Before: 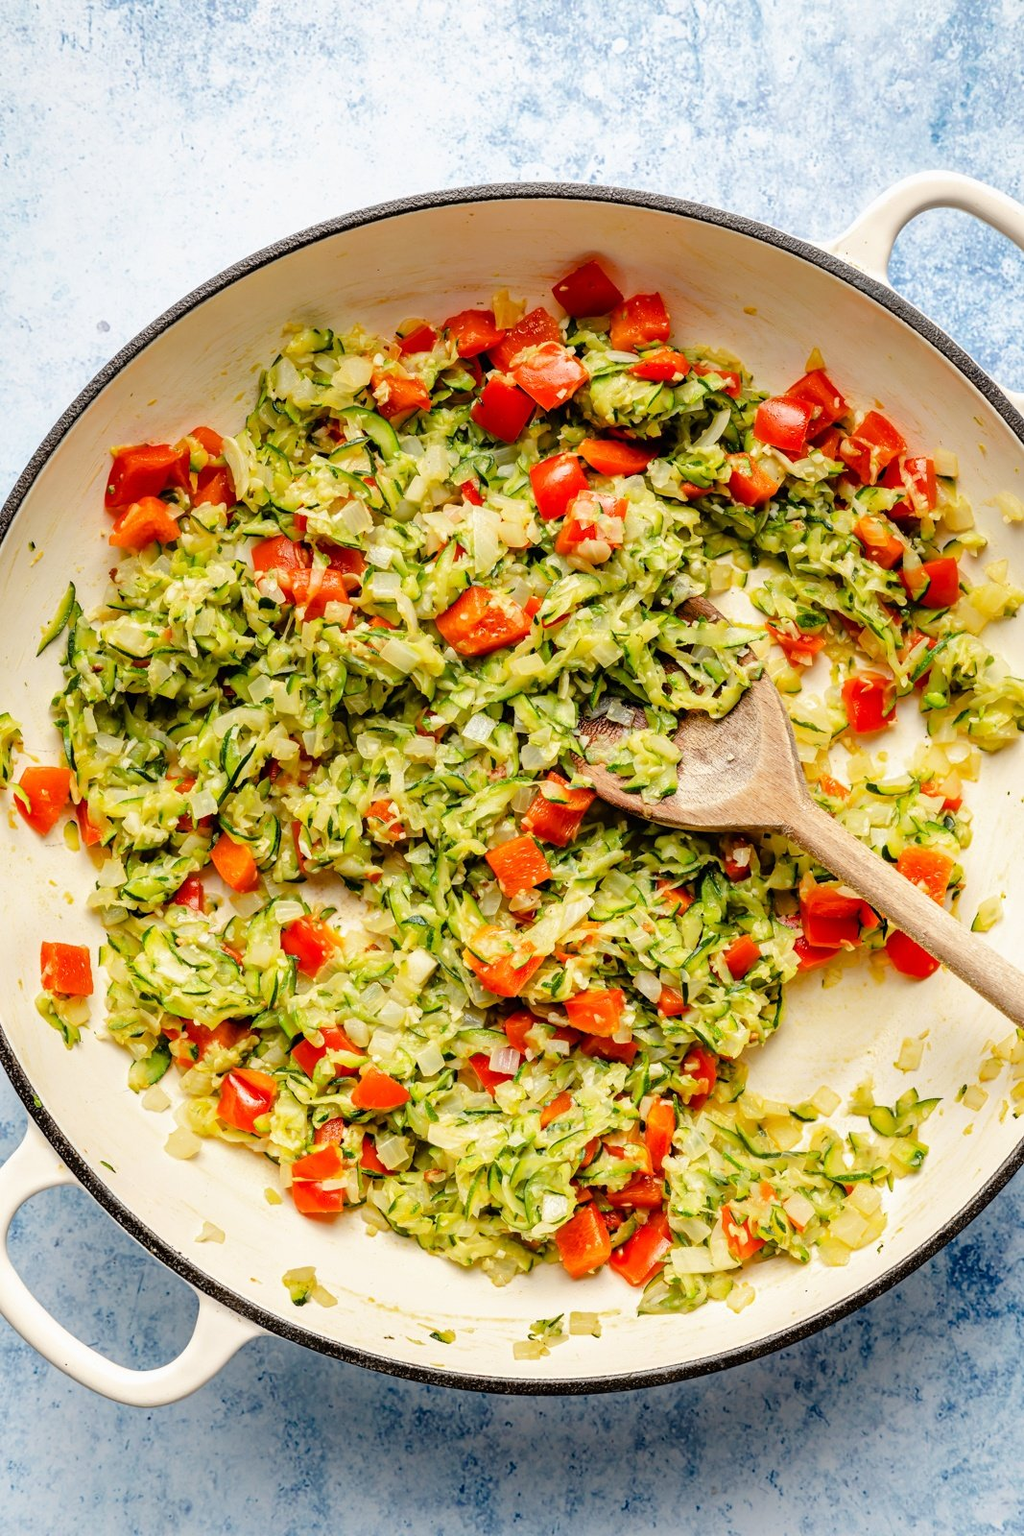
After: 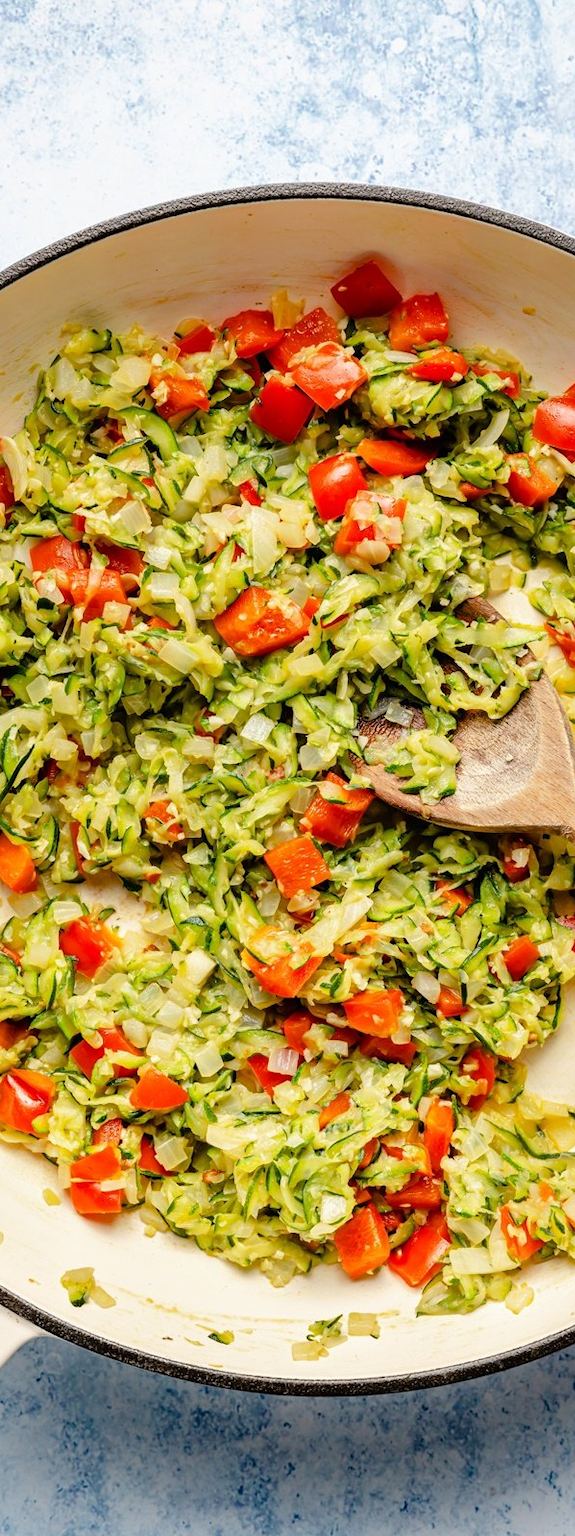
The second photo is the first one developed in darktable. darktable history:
crop: left 21.702%, right 22.127%, bottom 0.011%
